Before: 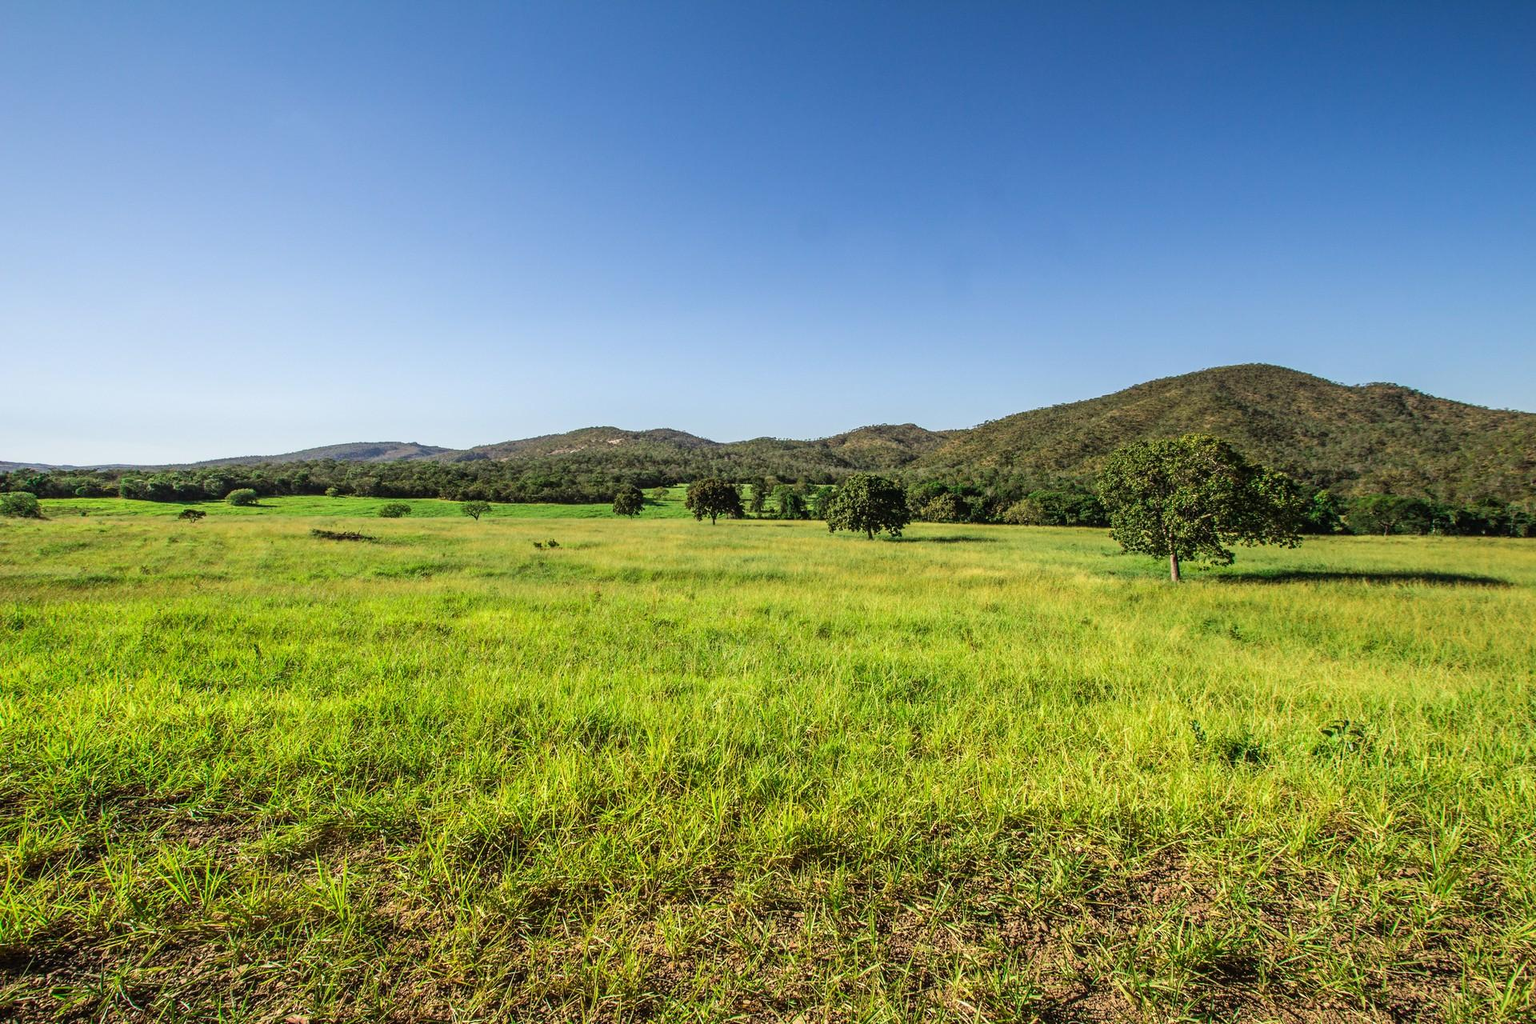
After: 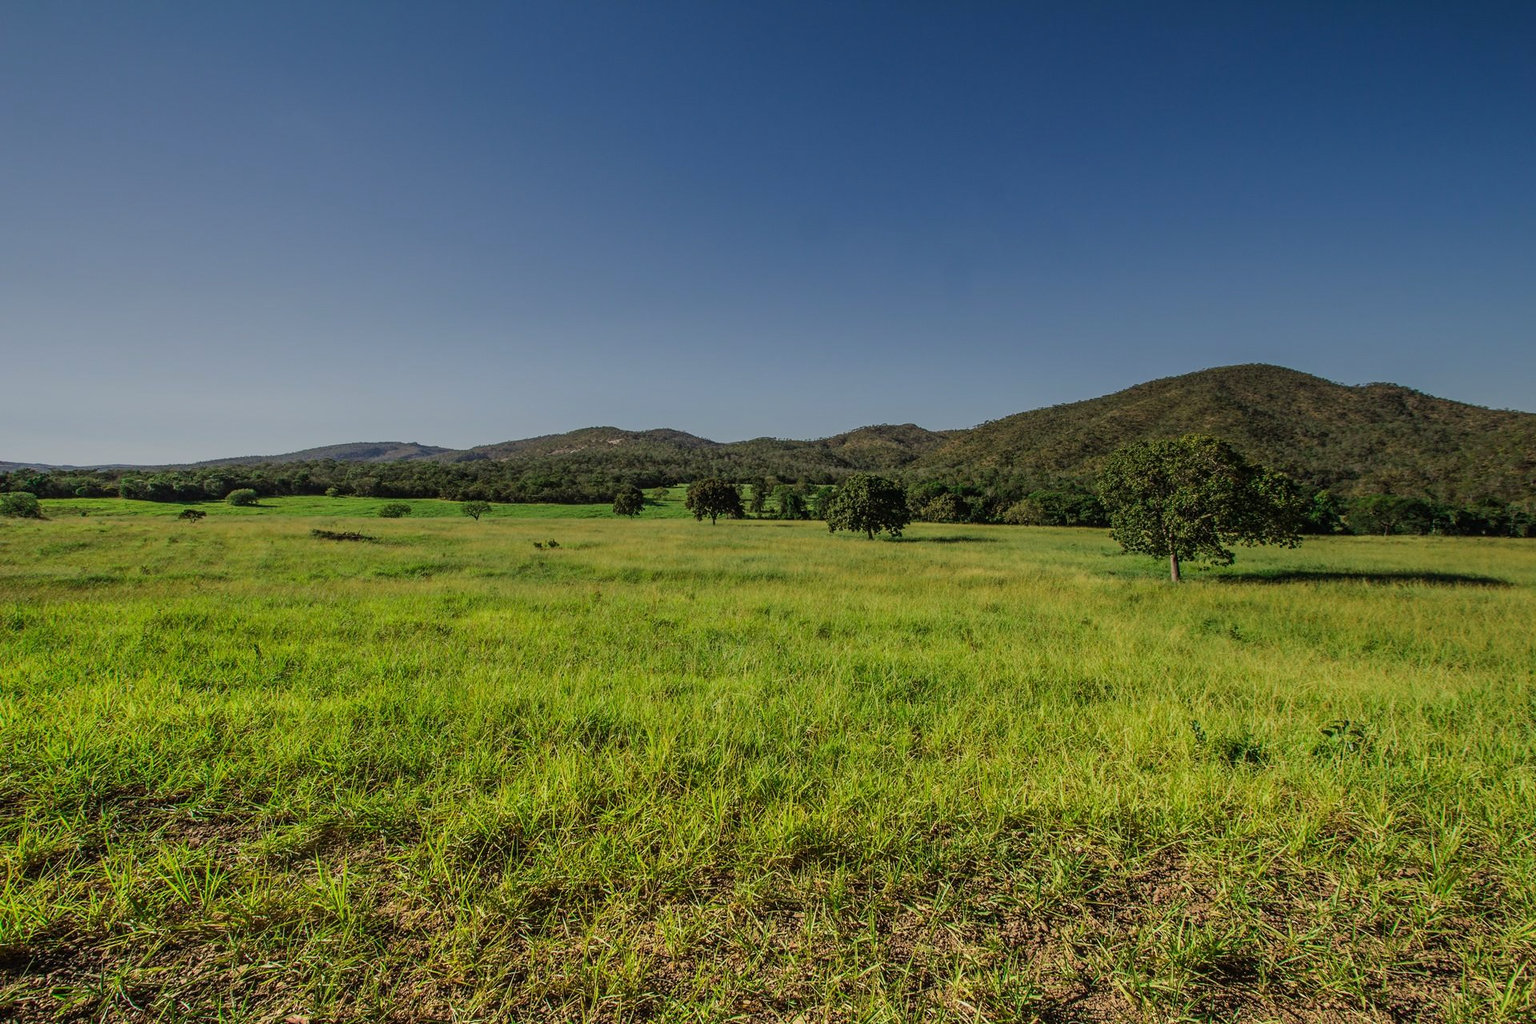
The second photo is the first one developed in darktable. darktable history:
graduated density: rotation 5.63°, offset 76.9
